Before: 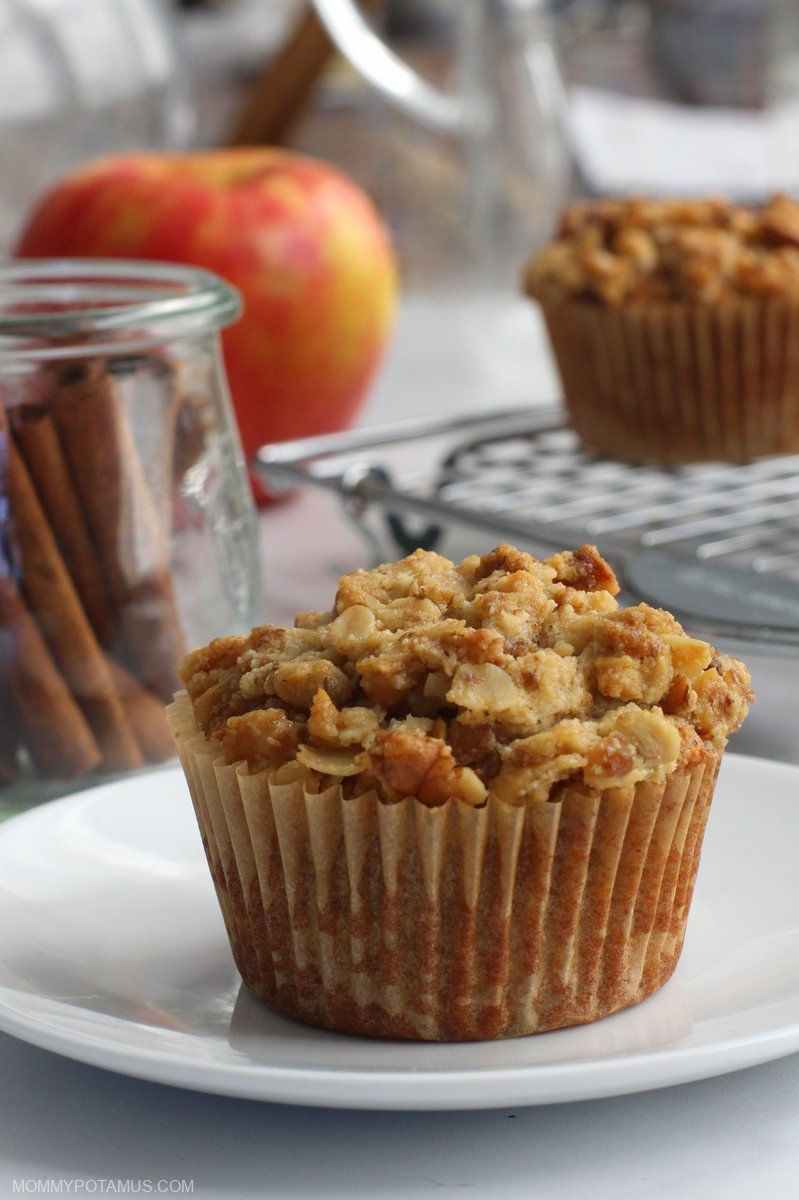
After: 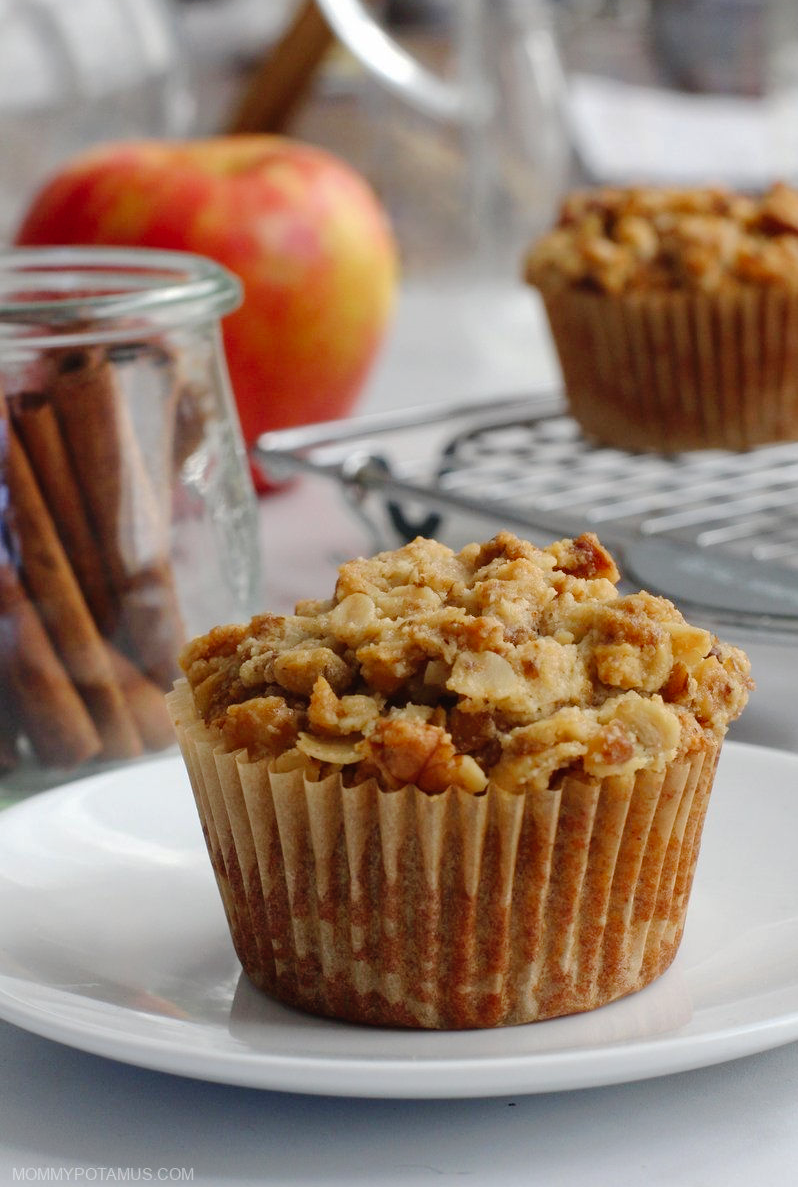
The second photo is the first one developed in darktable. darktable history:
tone curve: curves: ch0 [(0, 0) (0.003, 0.006) (0.011, 0.014) (0.025, 0.024) (0.044, 0.035) (0.069, 0.046) (0.1, 0.074) (0.136, 0.115) (0.177, 0.161) (0.224, 0.226) (0.277, 0.293) (0.335, 0.364) (0.399, 0.441) (0.468, 0.52) (0.543, 0.58) (0.623, 0.657) (0.709, 0.72) (0.801, 0.794) (0.898, 0.883) (1, 1)], preserve colors none
crop: top 1.049%, right 0.001%
shadows and highlights: shadows 37.27, highlights -28.18, soften with gaussian
rotate and perspective: automatic cropping original format, crop left 0, crop top 0
